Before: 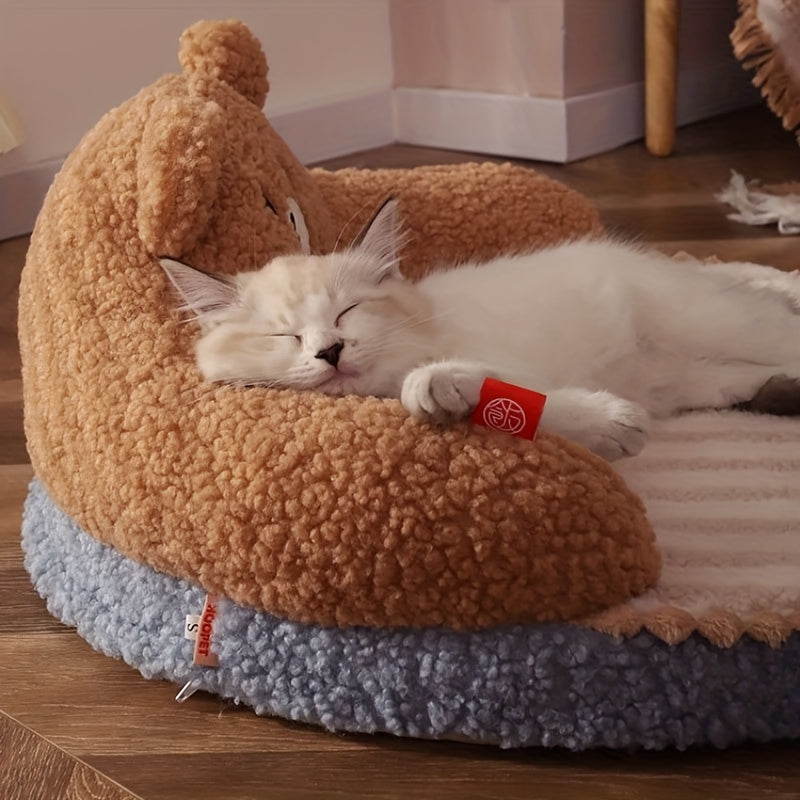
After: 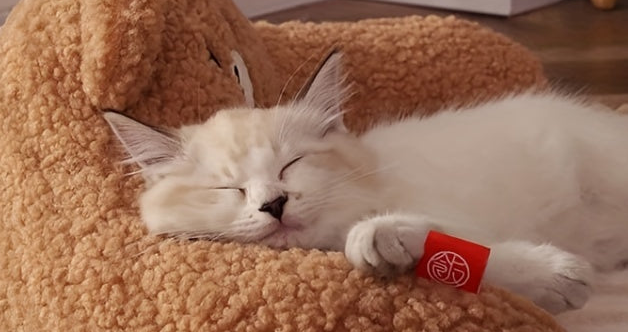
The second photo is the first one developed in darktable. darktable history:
crop: left 7.036%, top 18.398%, right 14.379%, bottom 40.043%
